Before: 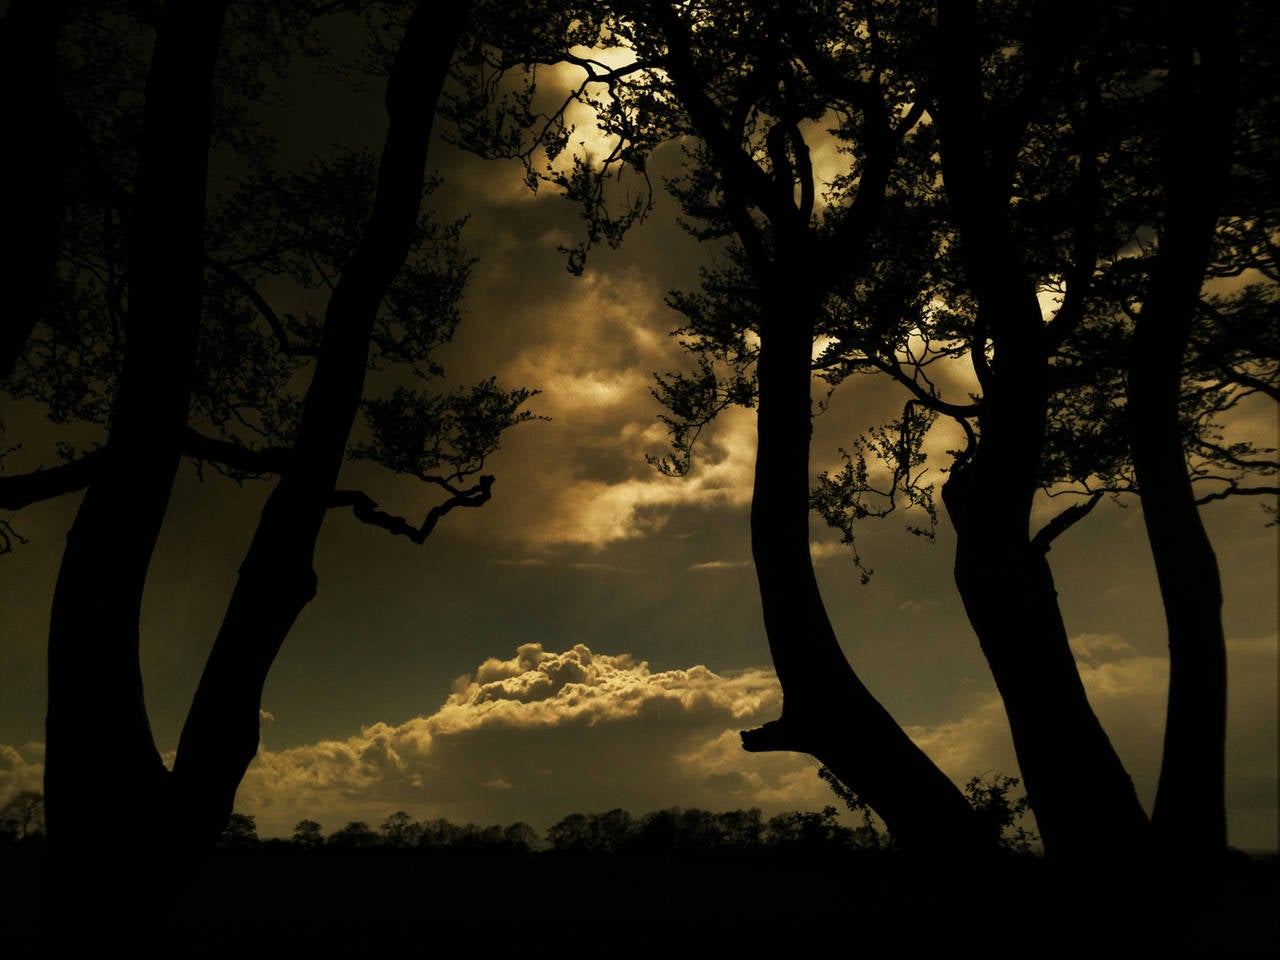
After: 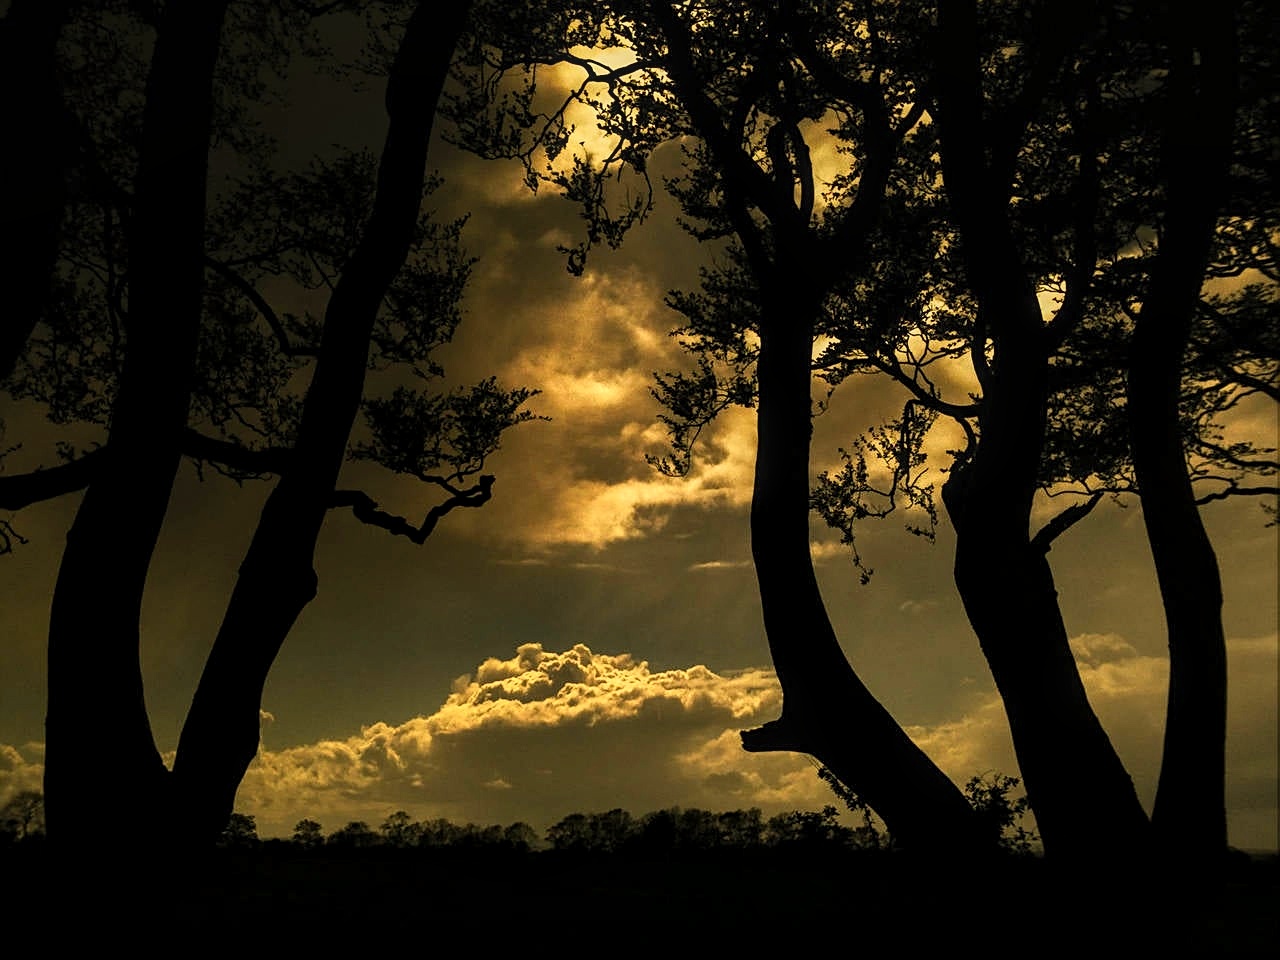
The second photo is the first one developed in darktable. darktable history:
color calibration: x 0.33, y 0.344, temperature 5642.47 K
local contrast: on, module defaults
sharpen: on, module defaults
contrast brightness saturation: contrast 0.203, brightness 0.17, saturation 0.223
